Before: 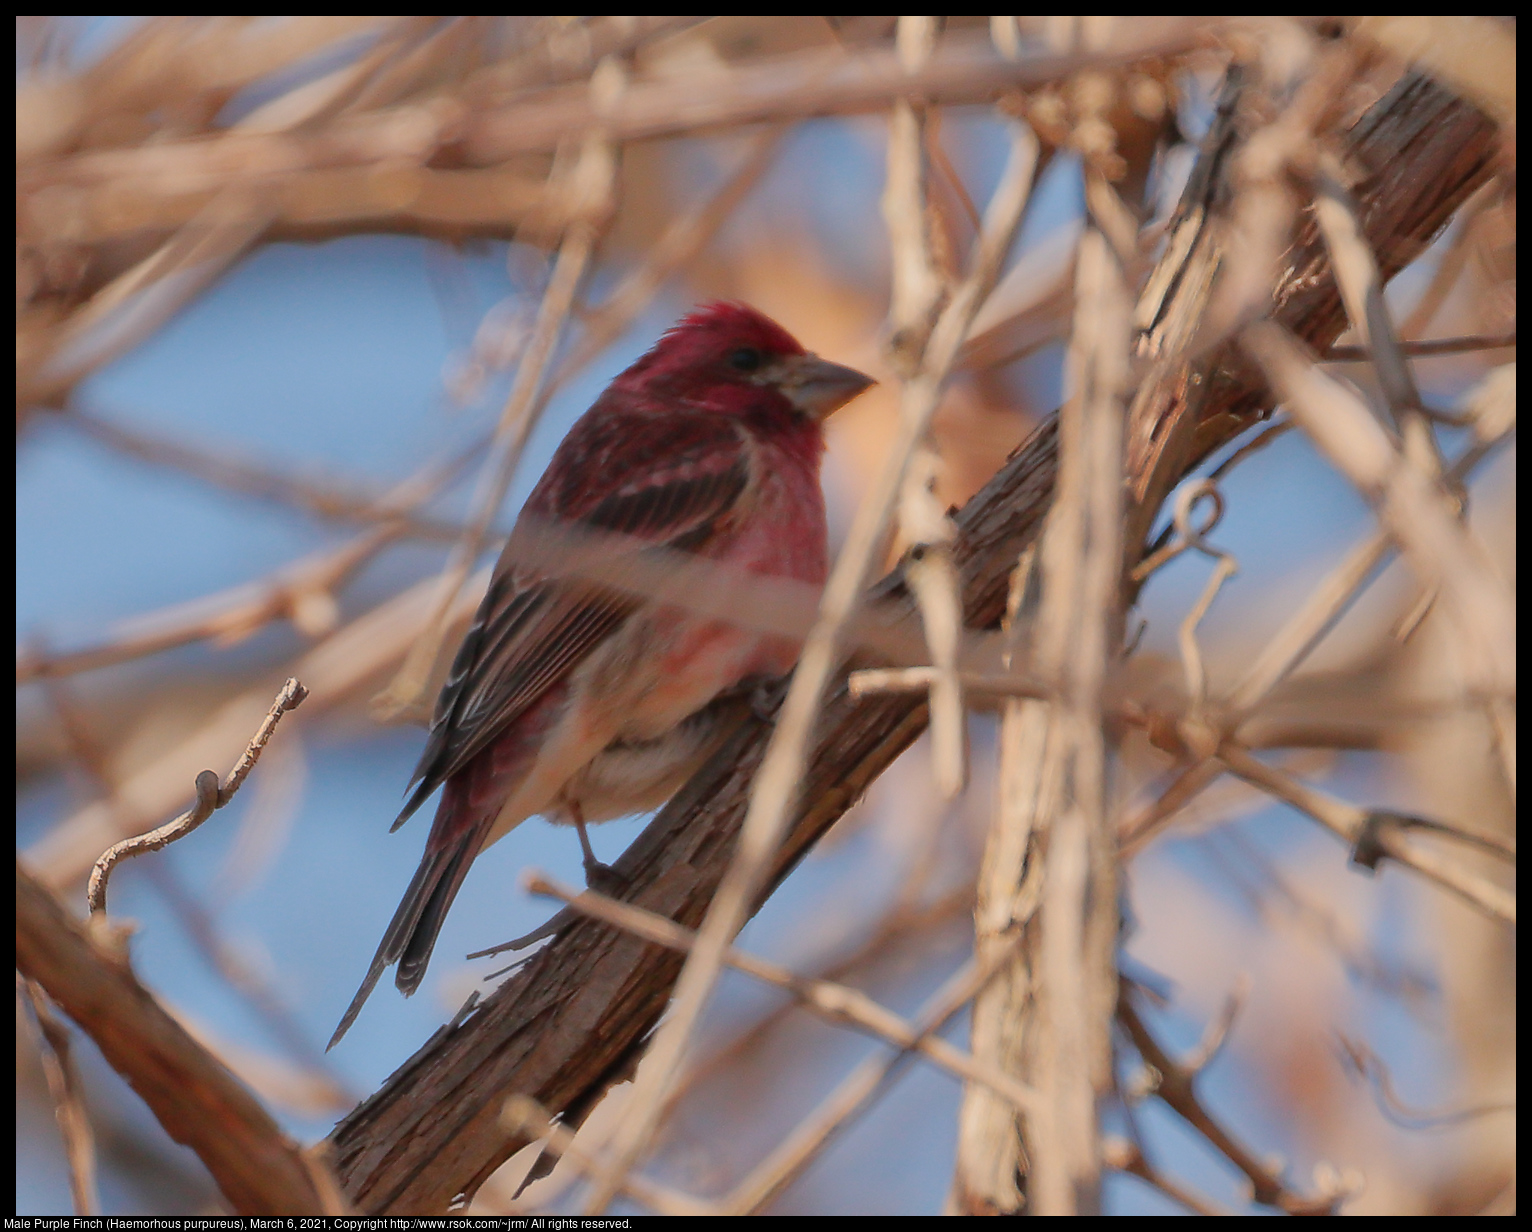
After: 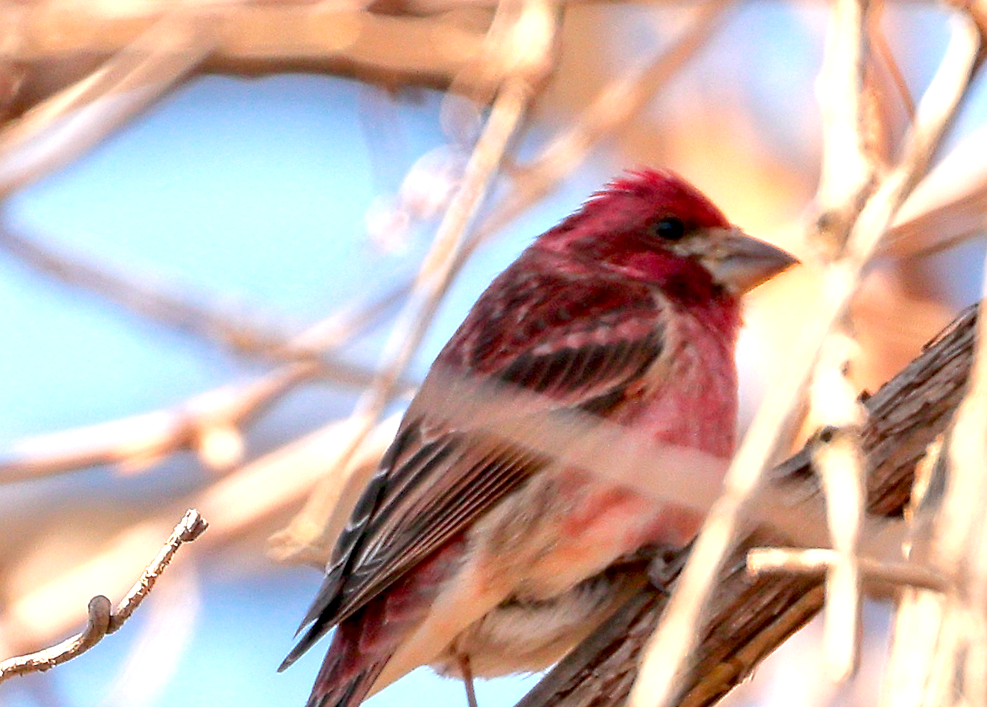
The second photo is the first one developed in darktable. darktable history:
sharpen: amount 0.216
local contrast: detail 130%
tone equalizer: mask exposure compensation -0.496 EV
crop and rotate: angle -4.59°, left 2.075%, top 6.808%, right 27.242%, bottom 30.274%
exposure: black level correction 0.009, exposure 1.415 EV, compensate exposure bias true, compensate highlight preservation false
